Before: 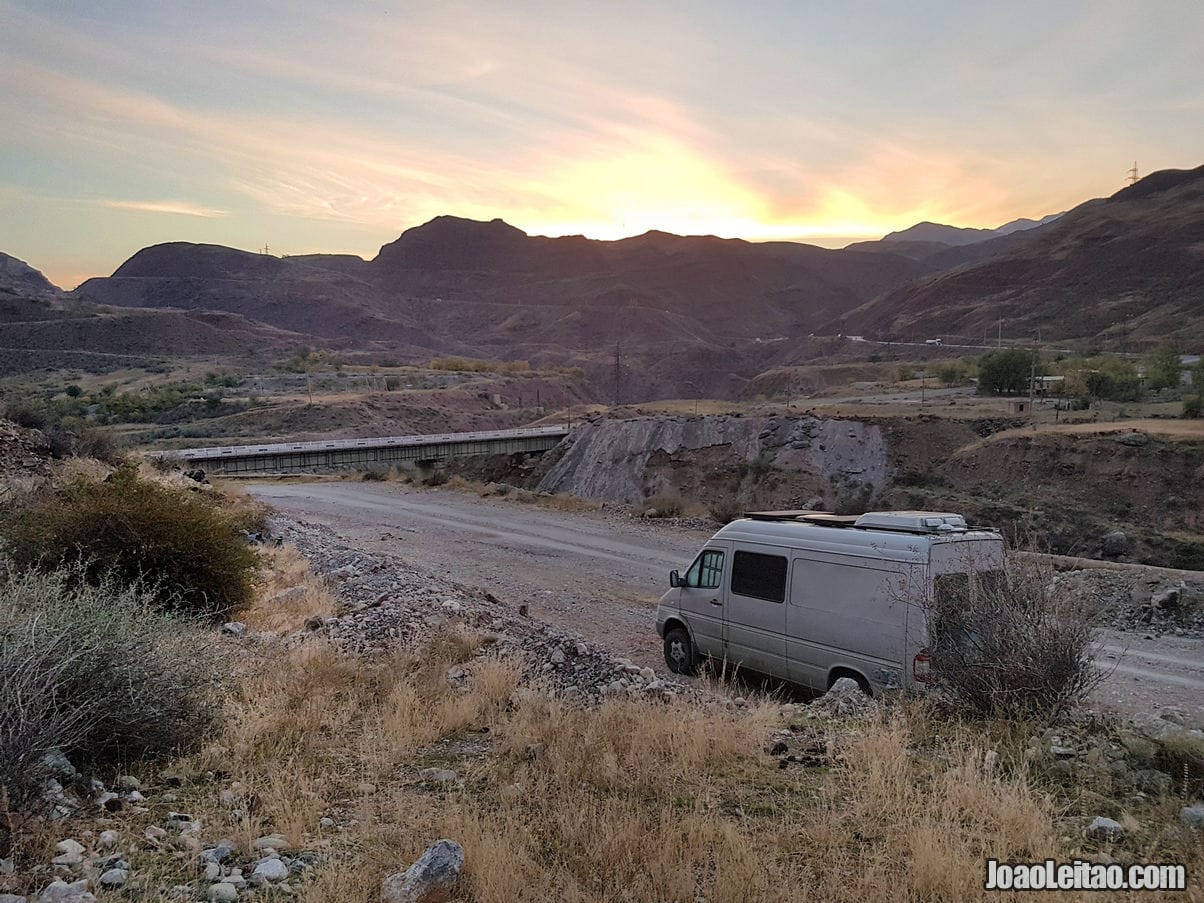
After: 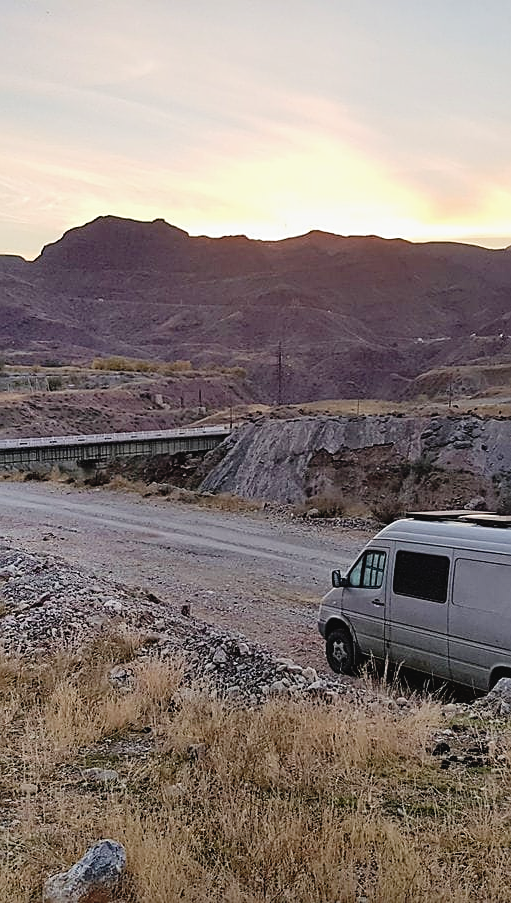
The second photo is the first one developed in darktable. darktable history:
tone curve: curves: ch0 [(0.003, 0.029) (0.037, 0.036) (0.149, 0.117) (0.297, 0.318) (0.422, 0.474) (0.531, 0.6) (0.743, 0.809) (0.877, 0.901) (1, 0.98)]; ch1 [(0, 0) (0.305, 0.325) (0.453, 0.437) (0.482, 0.479) (0.501, 0.5) (0.506, 0.503) (0.567, 0.572) (0.605, 0.608) (0.668, 0.69) (1, 1)]; ch2 [(0, 0) (0.313, 0.306) (0.4, 0.399) (0.45, 0.48) (0.499, 0.502) (0.512, 0.523) (0.57, 0.595) (0.653, 0.662) (1, 1)], preserve colors none
crop: left 28.115%, right 29.401%
sharpen: on, module defaults
